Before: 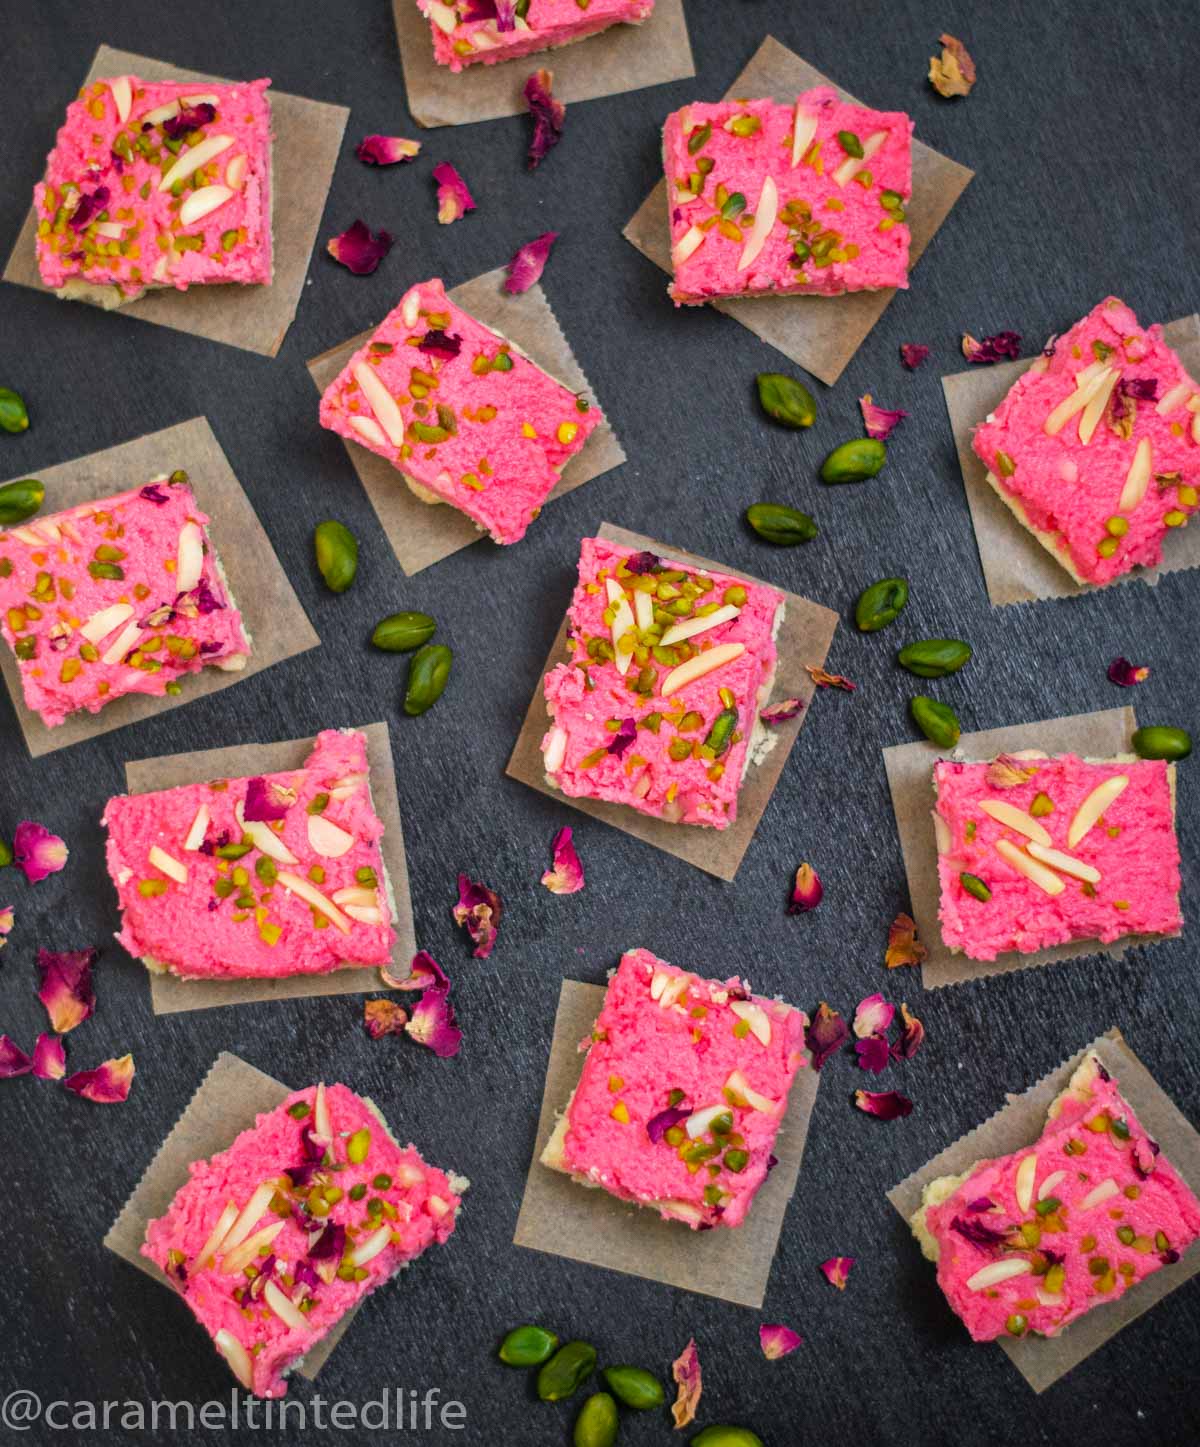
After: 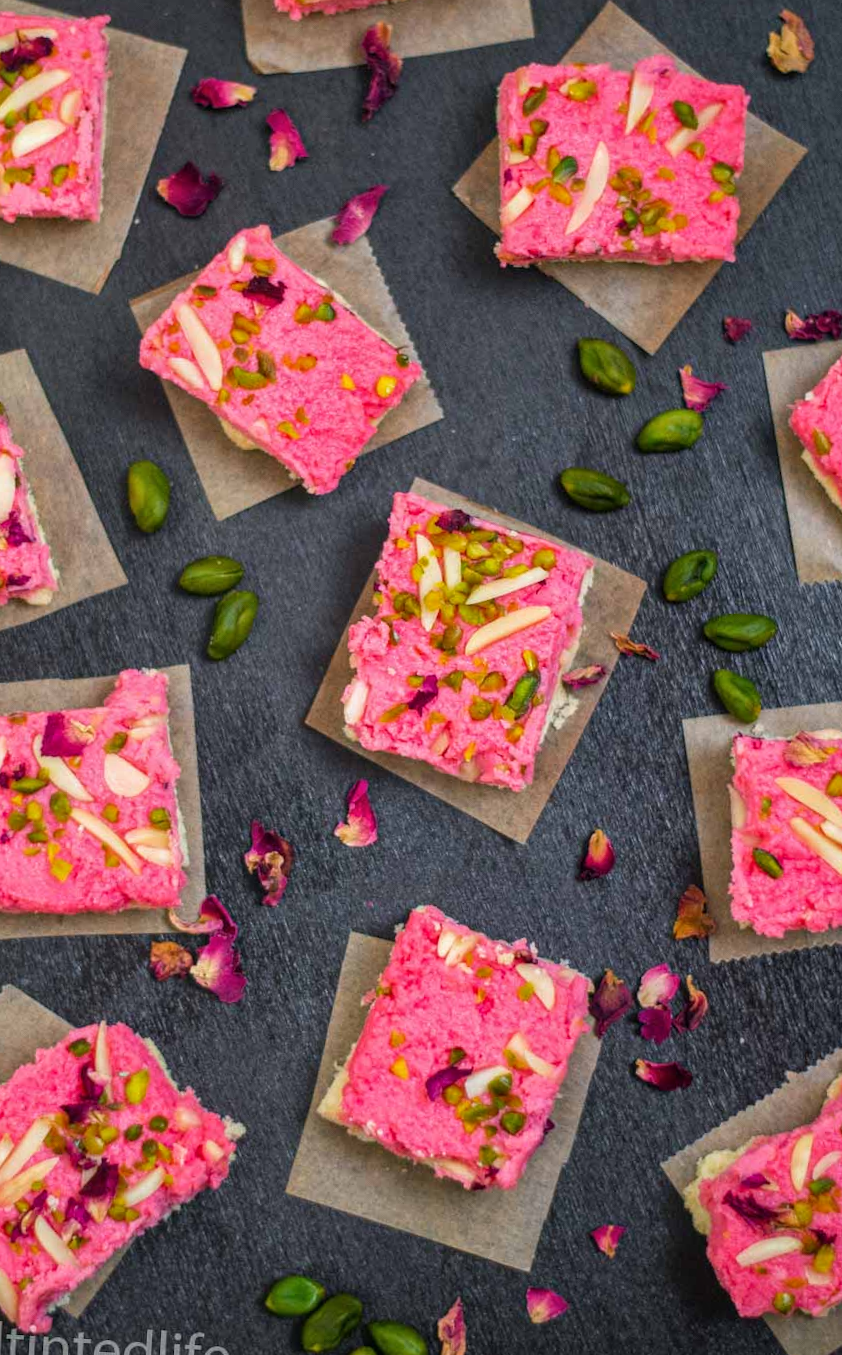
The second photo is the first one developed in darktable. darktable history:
crop and rotate: angle -3.27°, left 14.277%, top 0.028%, right 10.766%, bottom 0.028%
local contrast: detail 110%
